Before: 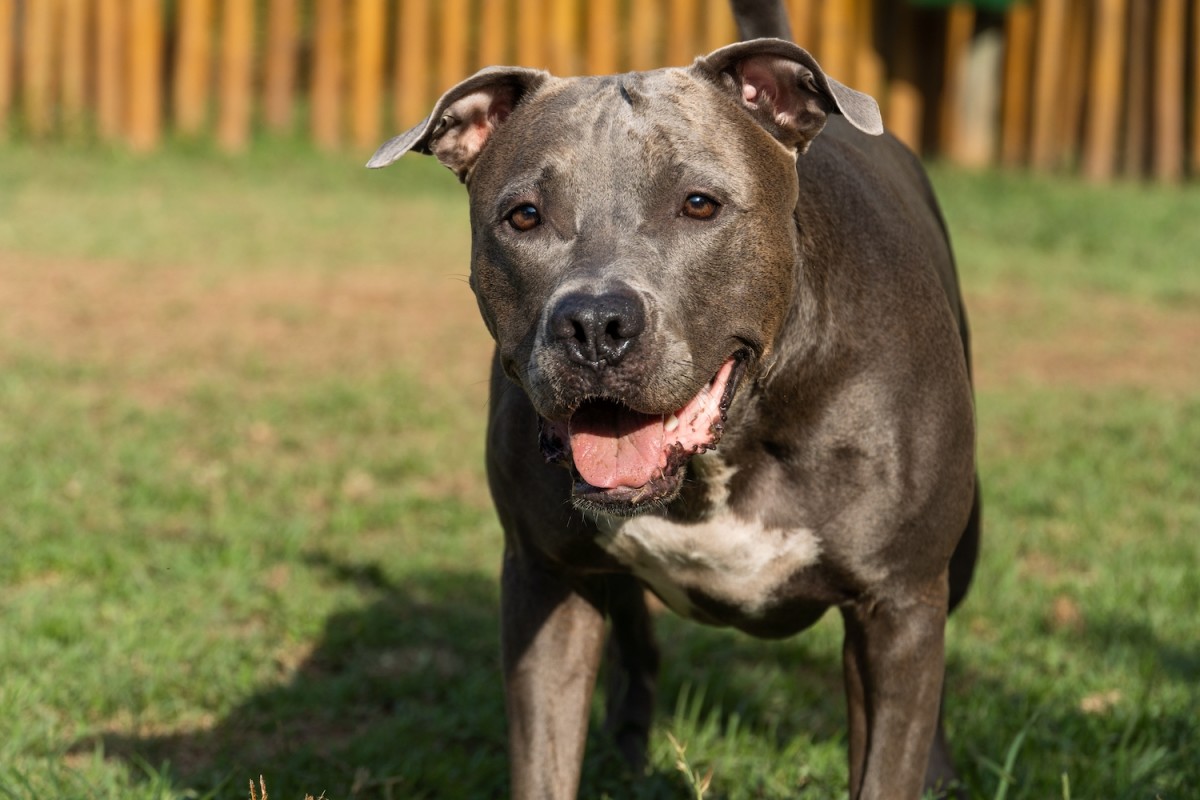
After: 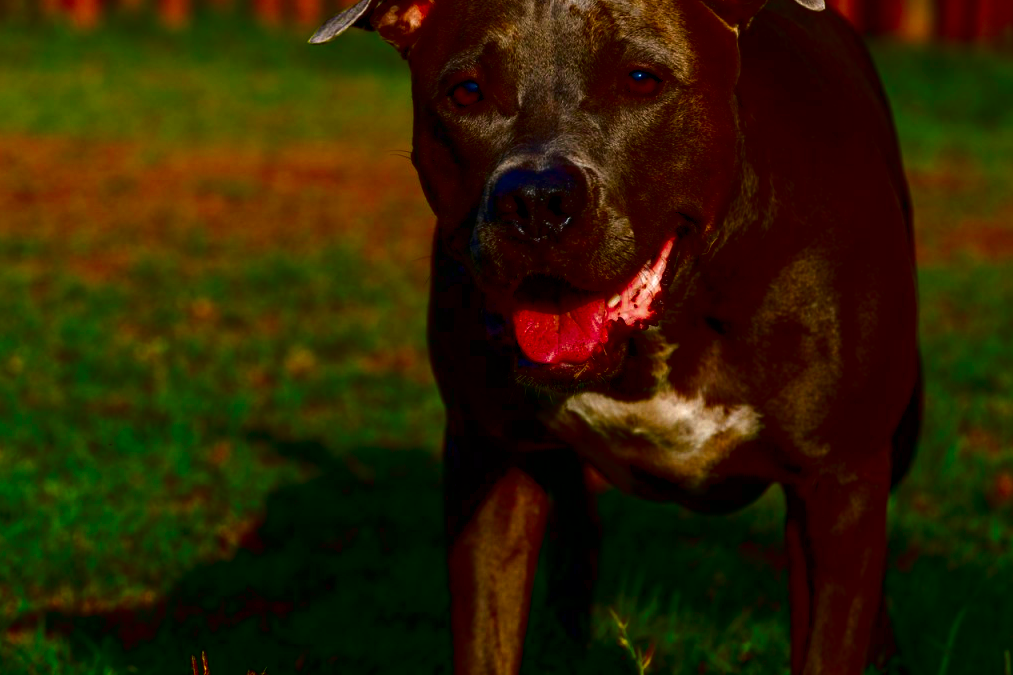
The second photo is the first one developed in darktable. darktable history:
crop and rotate: left 4.842%, top 15.51%, right 10.668%
contrast brightness saturation: brightness -1, saturation 1
white balance: emerald 1
haze removal: compatibility mode true, adaptive false
color balance rgb: linear chroma grading › global chroma 33.4%
